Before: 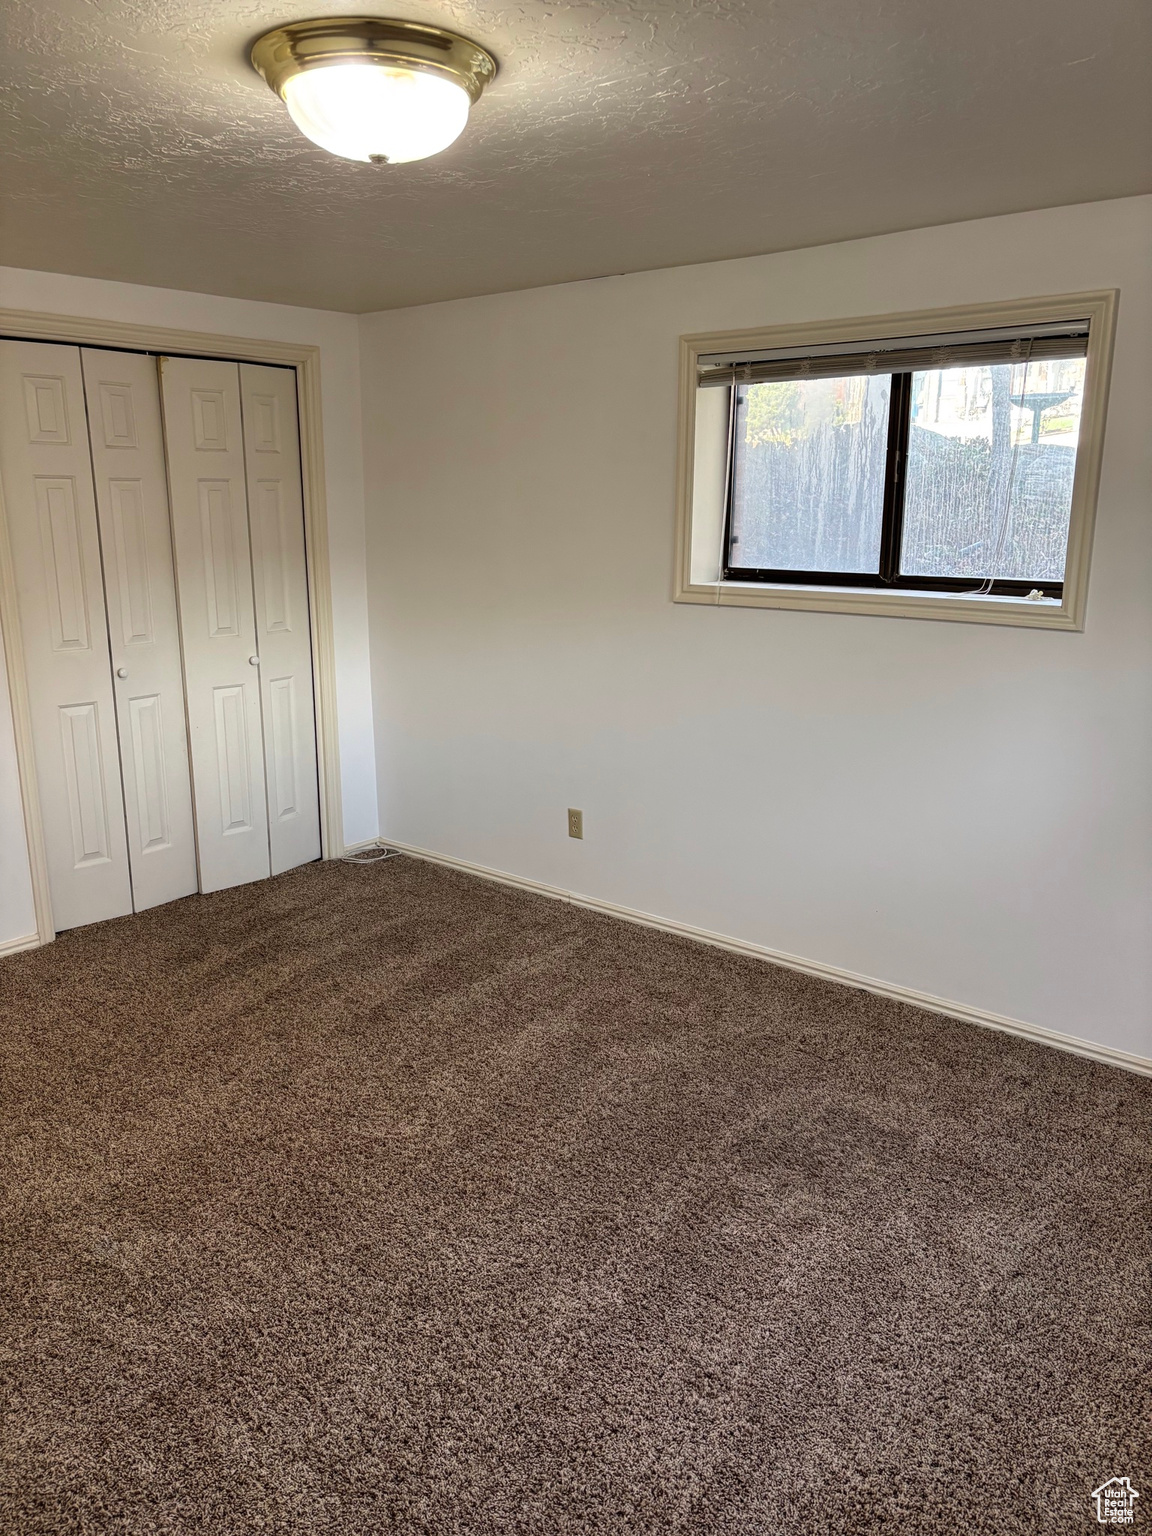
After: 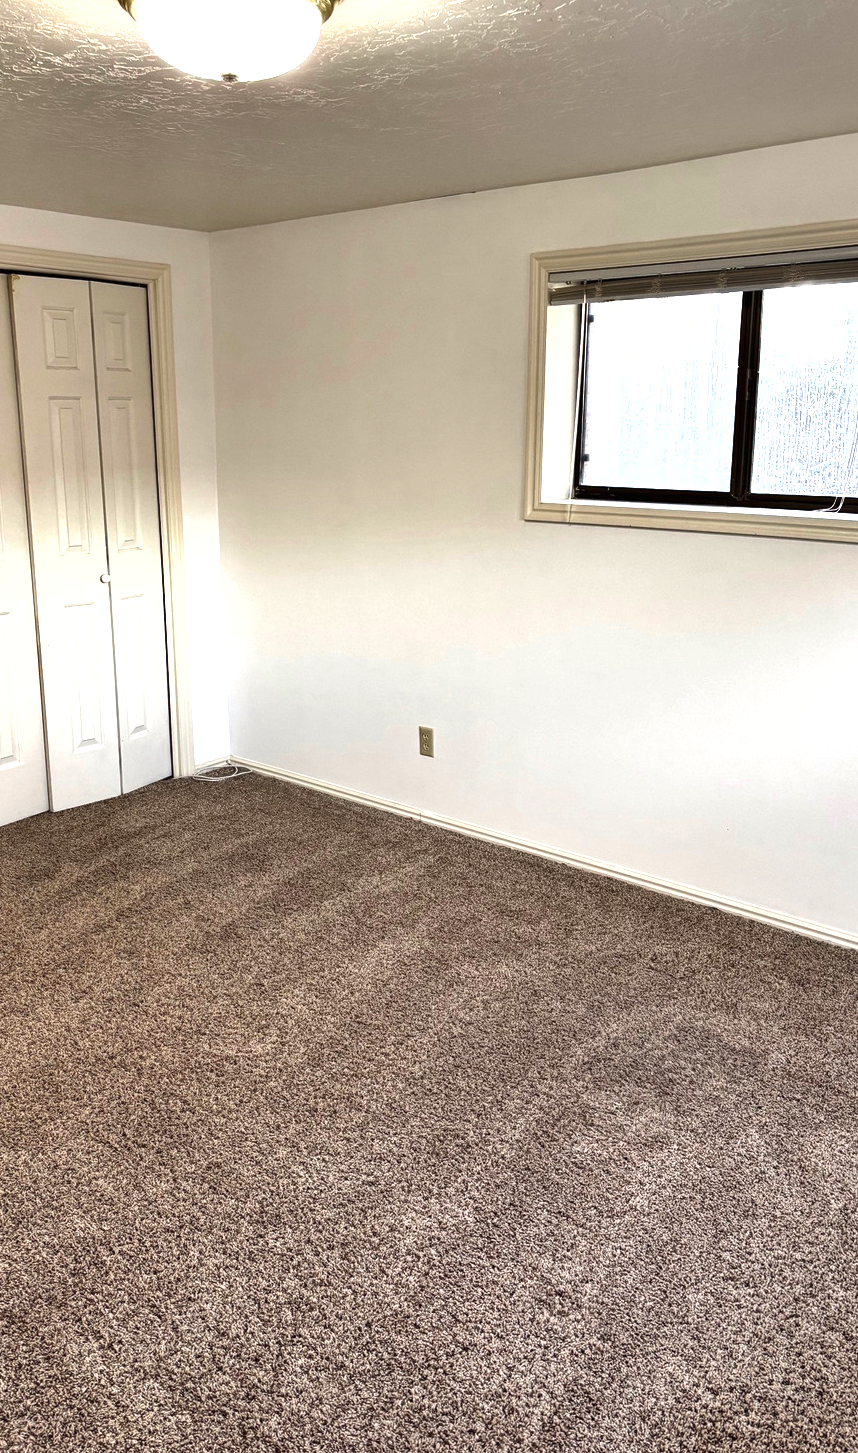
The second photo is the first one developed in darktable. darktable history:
crop and rotate: left 12.943%, top 5.346%, right 12.527%
exposure: black level correction 0, exposure 1.098 EV, compensate highlight preservation false
shadows and highlights: shadows 33.01, highlights -46.89, compress 49.76%, soften with gaussian
color correction: highlights b* -0.005, saturation 0.807
